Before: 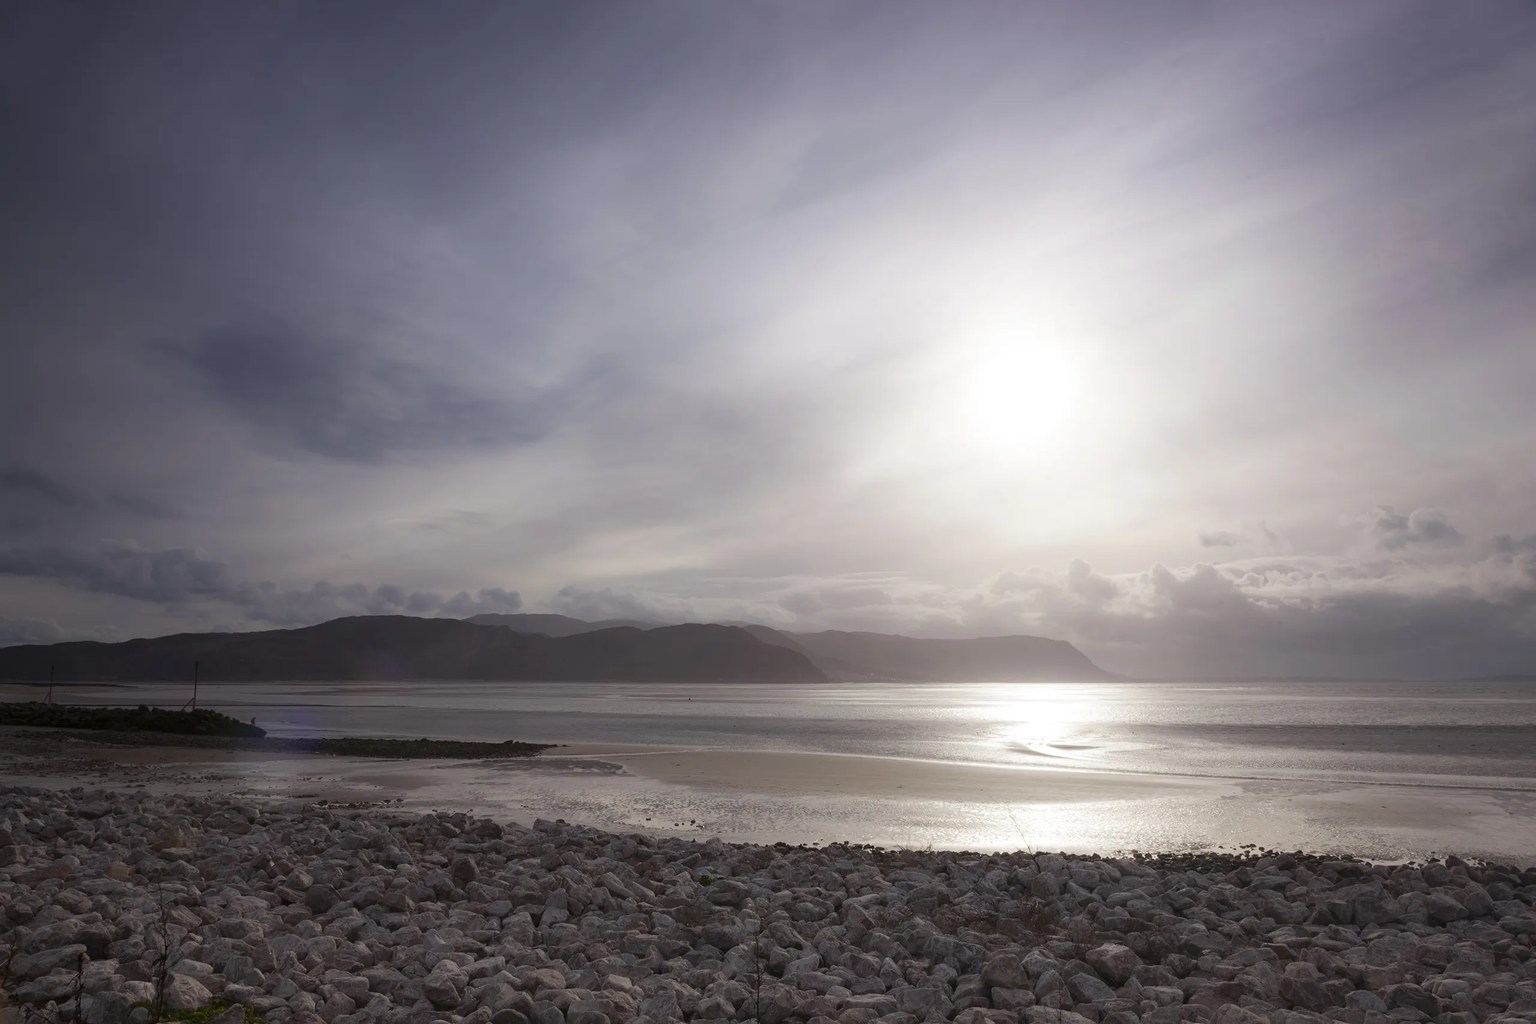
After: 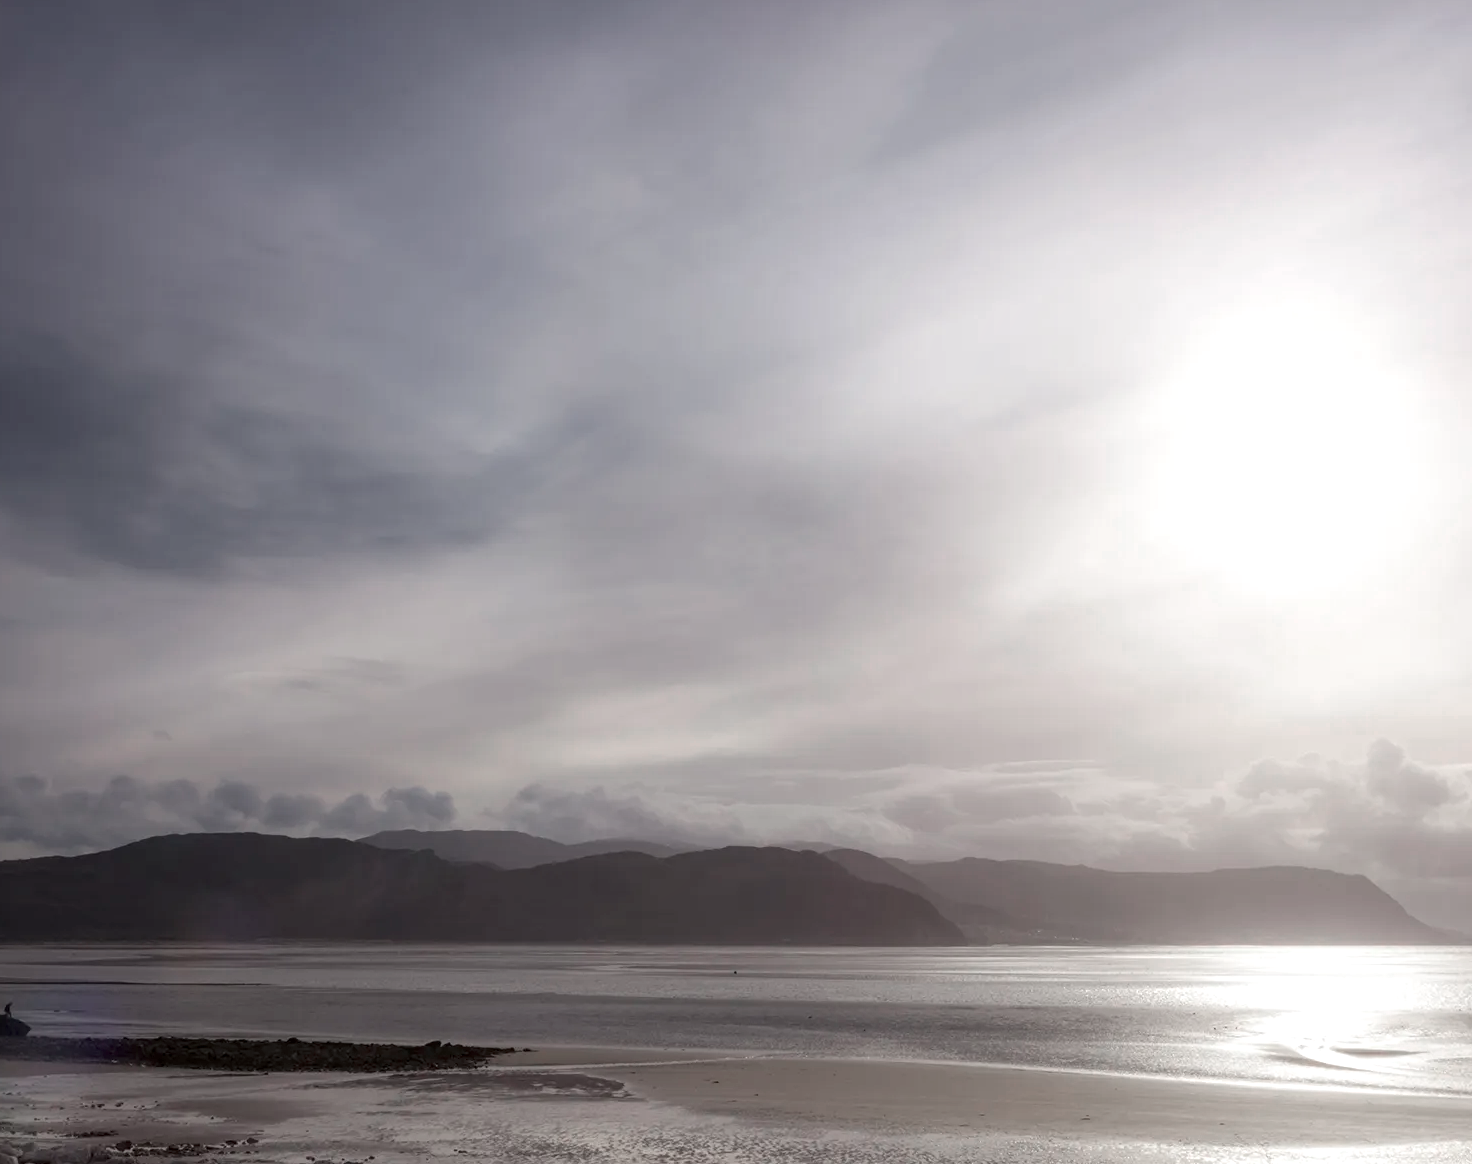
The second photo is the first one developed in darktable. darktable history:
local contrast: on, module defaults
crop: left 16.208%, top 11.332%, right 26.267%, bottom 20.468%
color zones: curves: ch0 [(0, 0.559) (0.153, 0.551) (0.229, 0.5) (0.429, 0.5) (0.571, 0.5) (0.714, 0.5) (0.857, 0.5) (1, 0.559)]; ch1 [(0, 0.417) (0.112, 0.336) (0.213, 0.26) (0.429, 0.34) (0.571, 0.35) (0.683, 0.331) (0.857, 0.344) (1, 0.417)]
